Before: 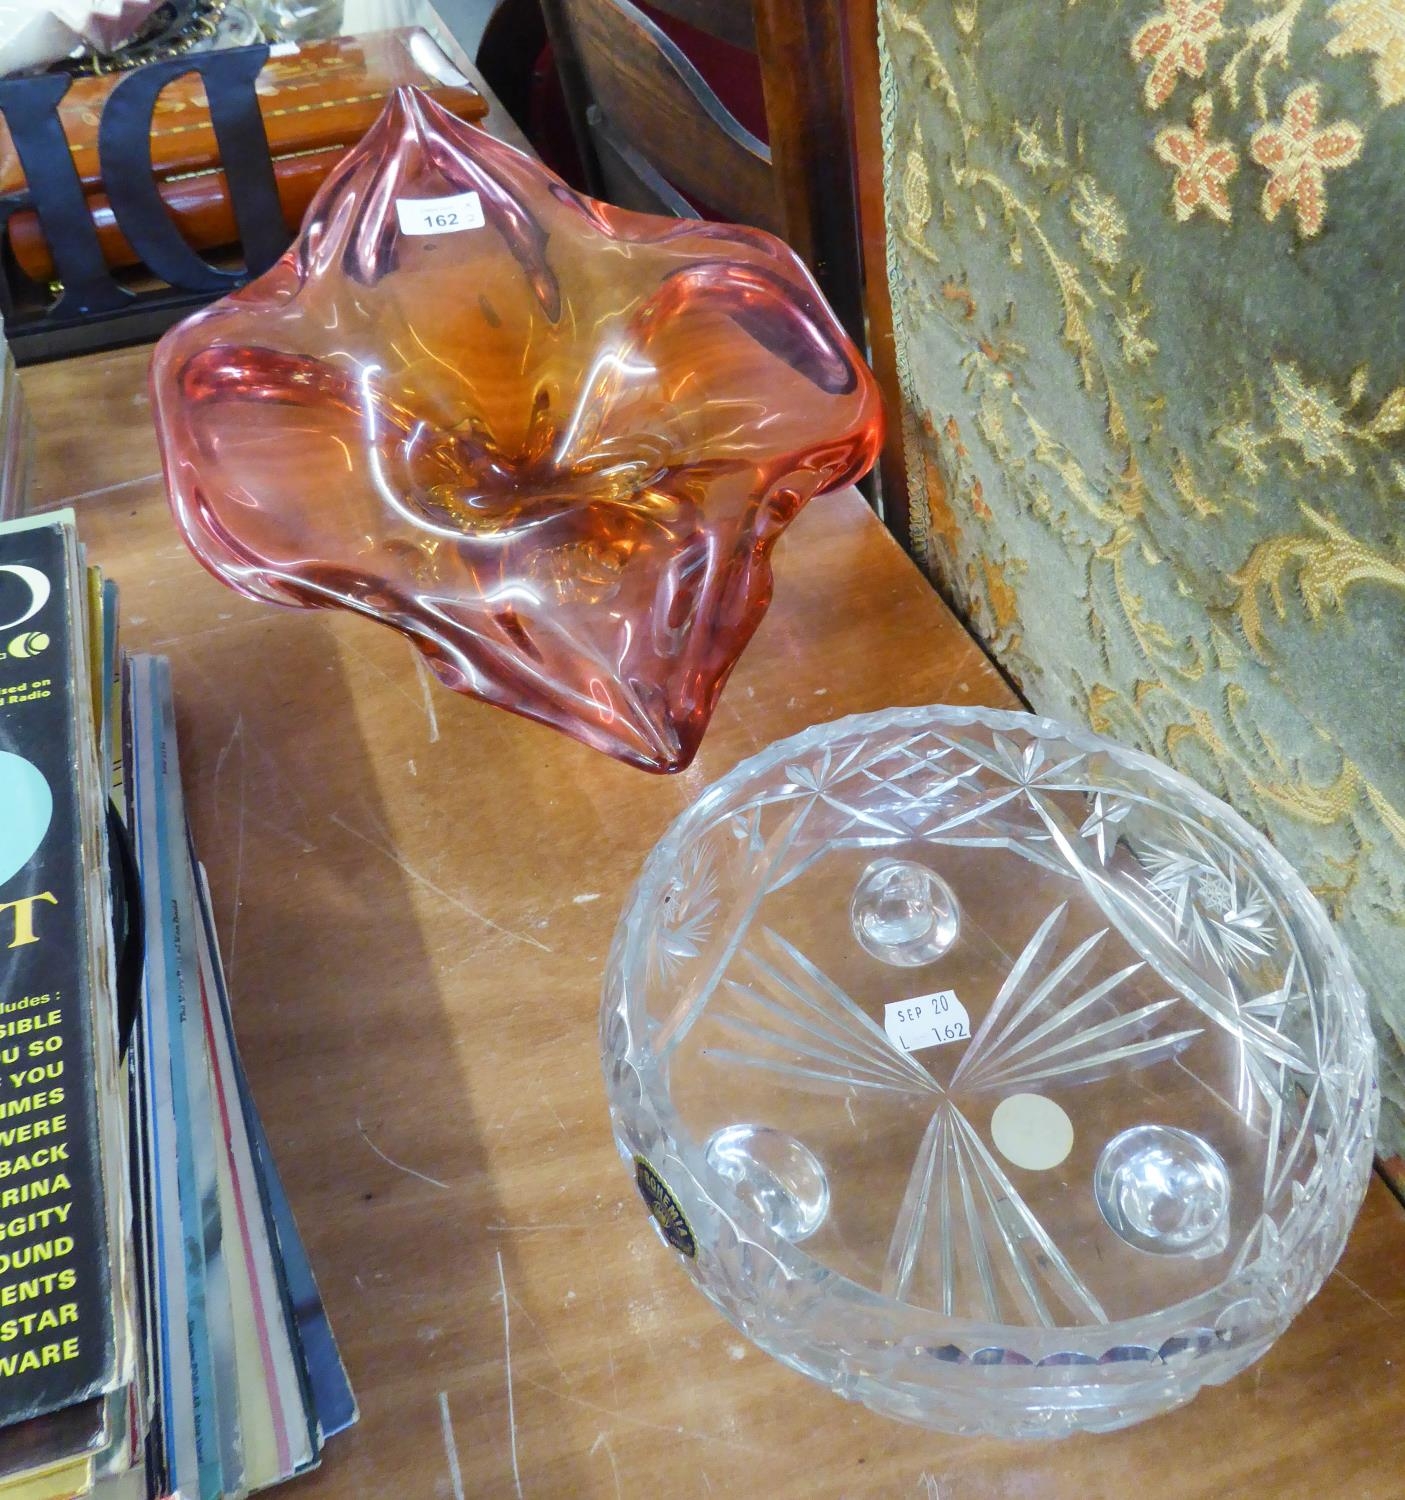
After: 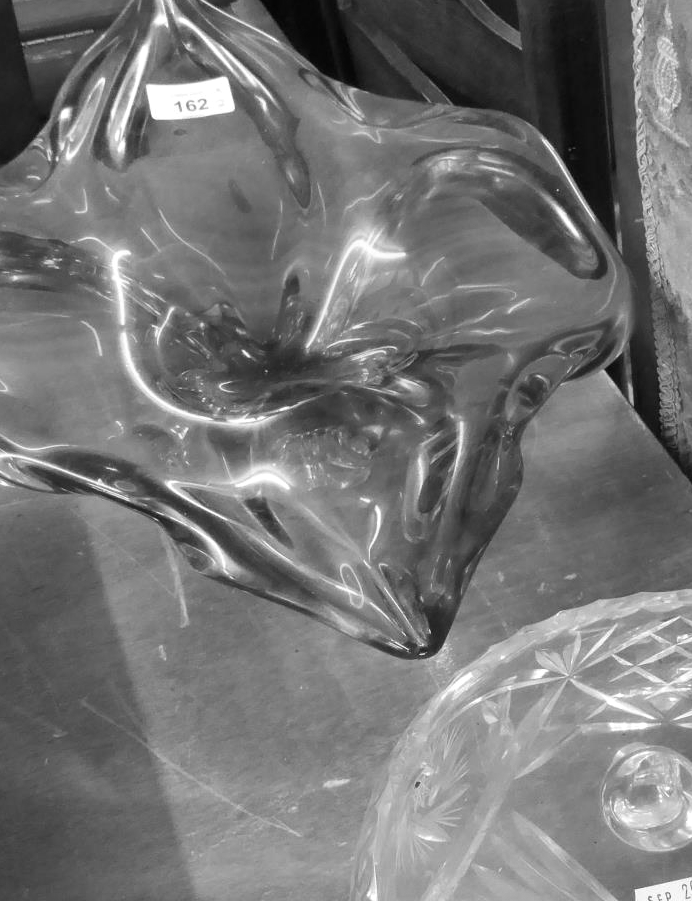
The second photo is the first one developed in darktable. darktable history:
crop: left 17.835%, top 7.675%, right 32.881%, bottom 32.213%
color balance: lift [1, 1.001, 0.999, 1.001], gamma [1, 1.004, 1.007, 0.993], gain [1, 0.991, 0.987, 1.013], contrast 7.5%, contrast fulcrum 10%, output saturation 115%
monochrome: a 14.95, b -89.96
